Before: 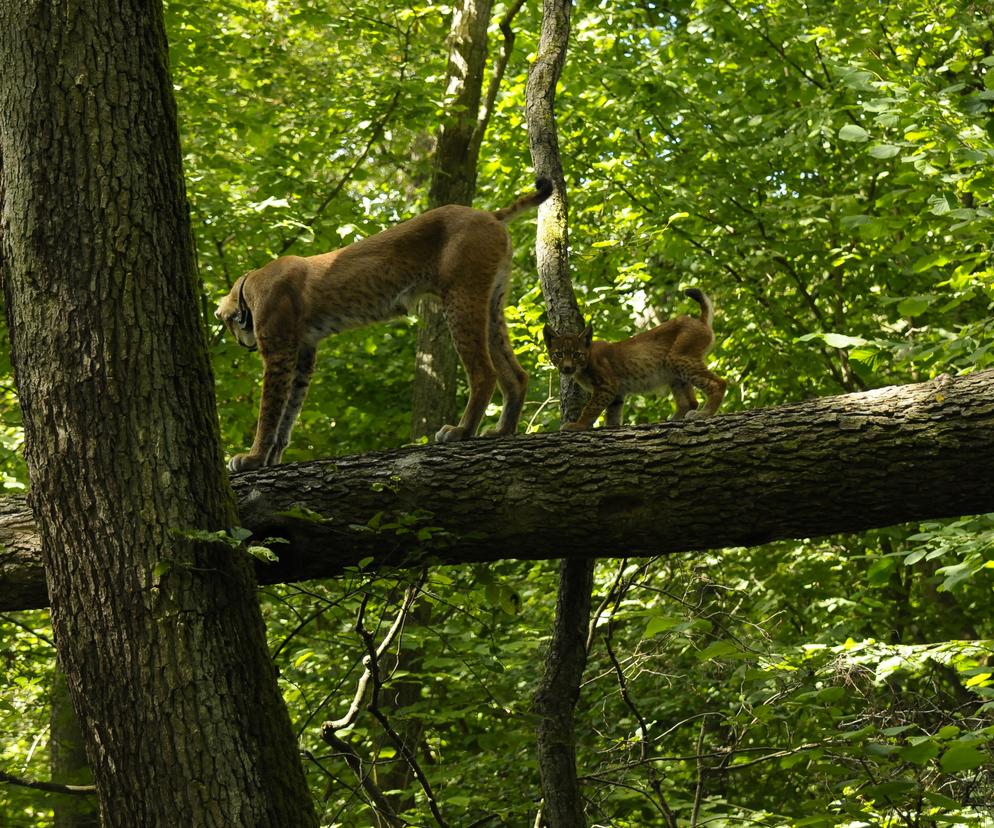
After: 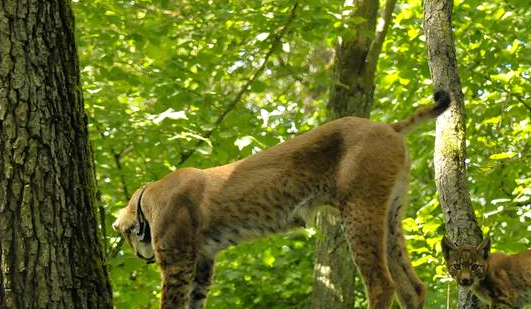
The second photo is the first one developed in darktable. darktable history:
tone equalizer: -7 EV 0.163 EV, -6 EV 0.581 EV, -5 EV 1.16 EV, -4 EV 1.36 EV, -3 EV 1.12 EV, -2 EV 0.6 EV, -1 EV 0.162 EV
crop: left 10.324%, top 10.745%, right 36.247%, bottom 51.889%
